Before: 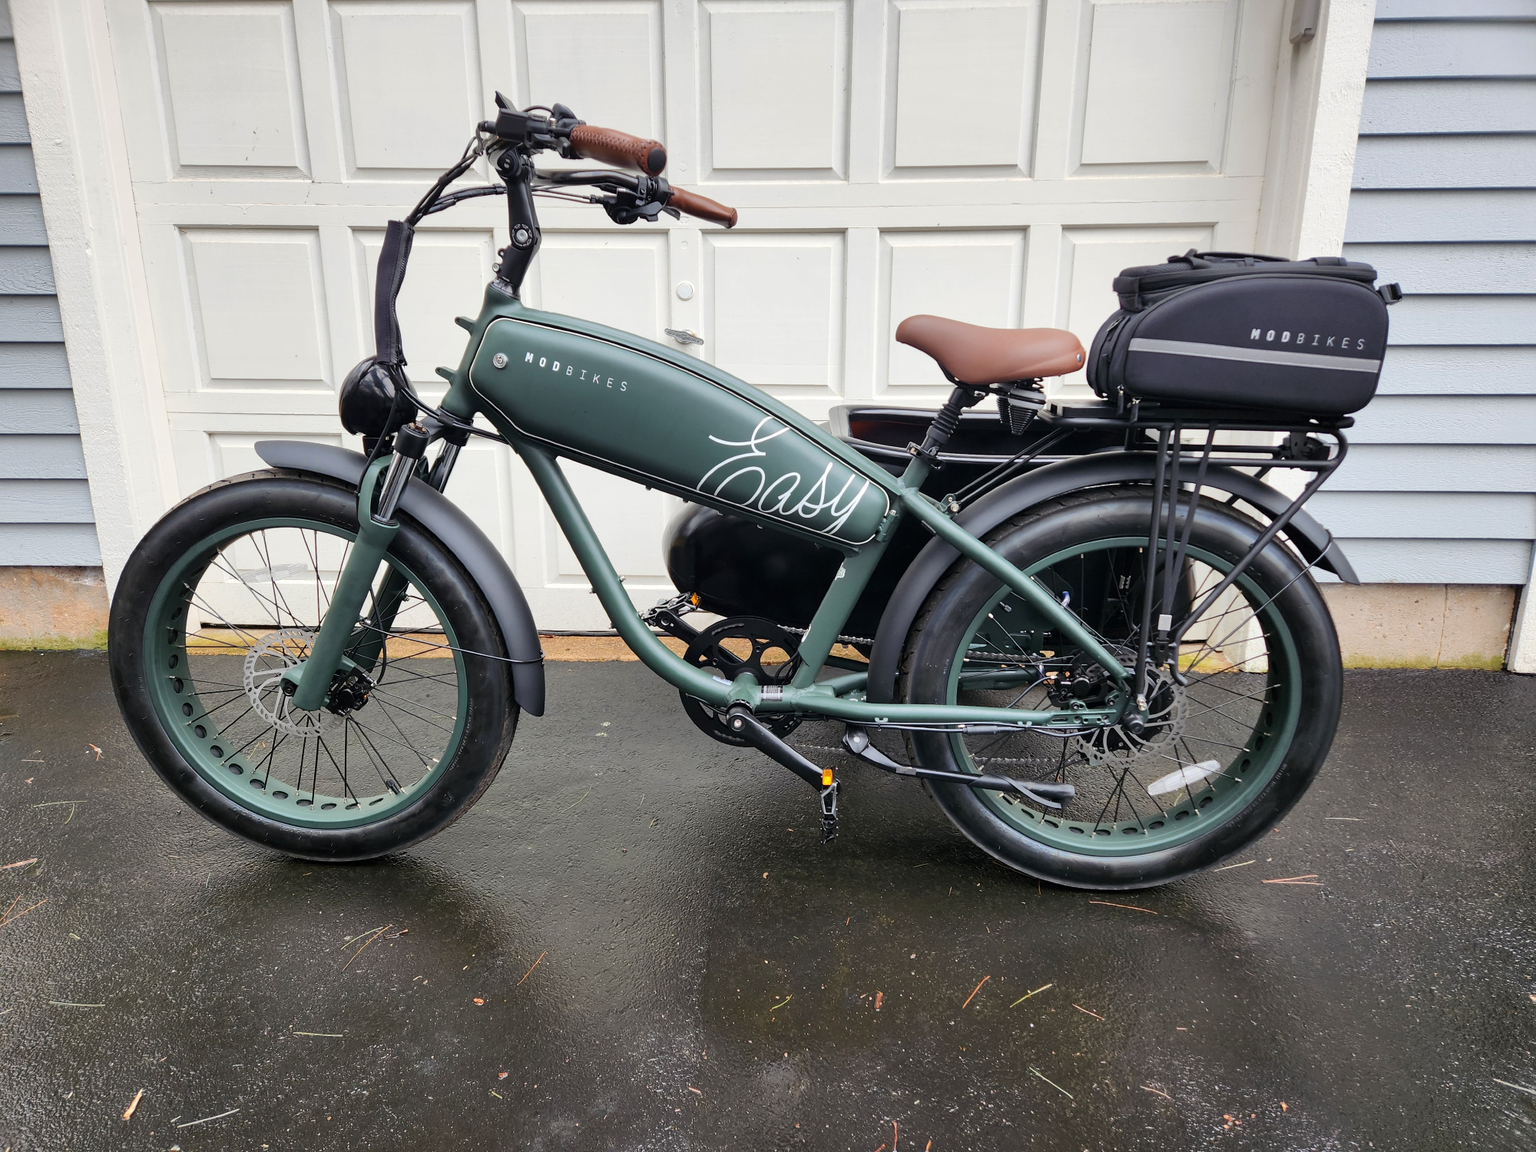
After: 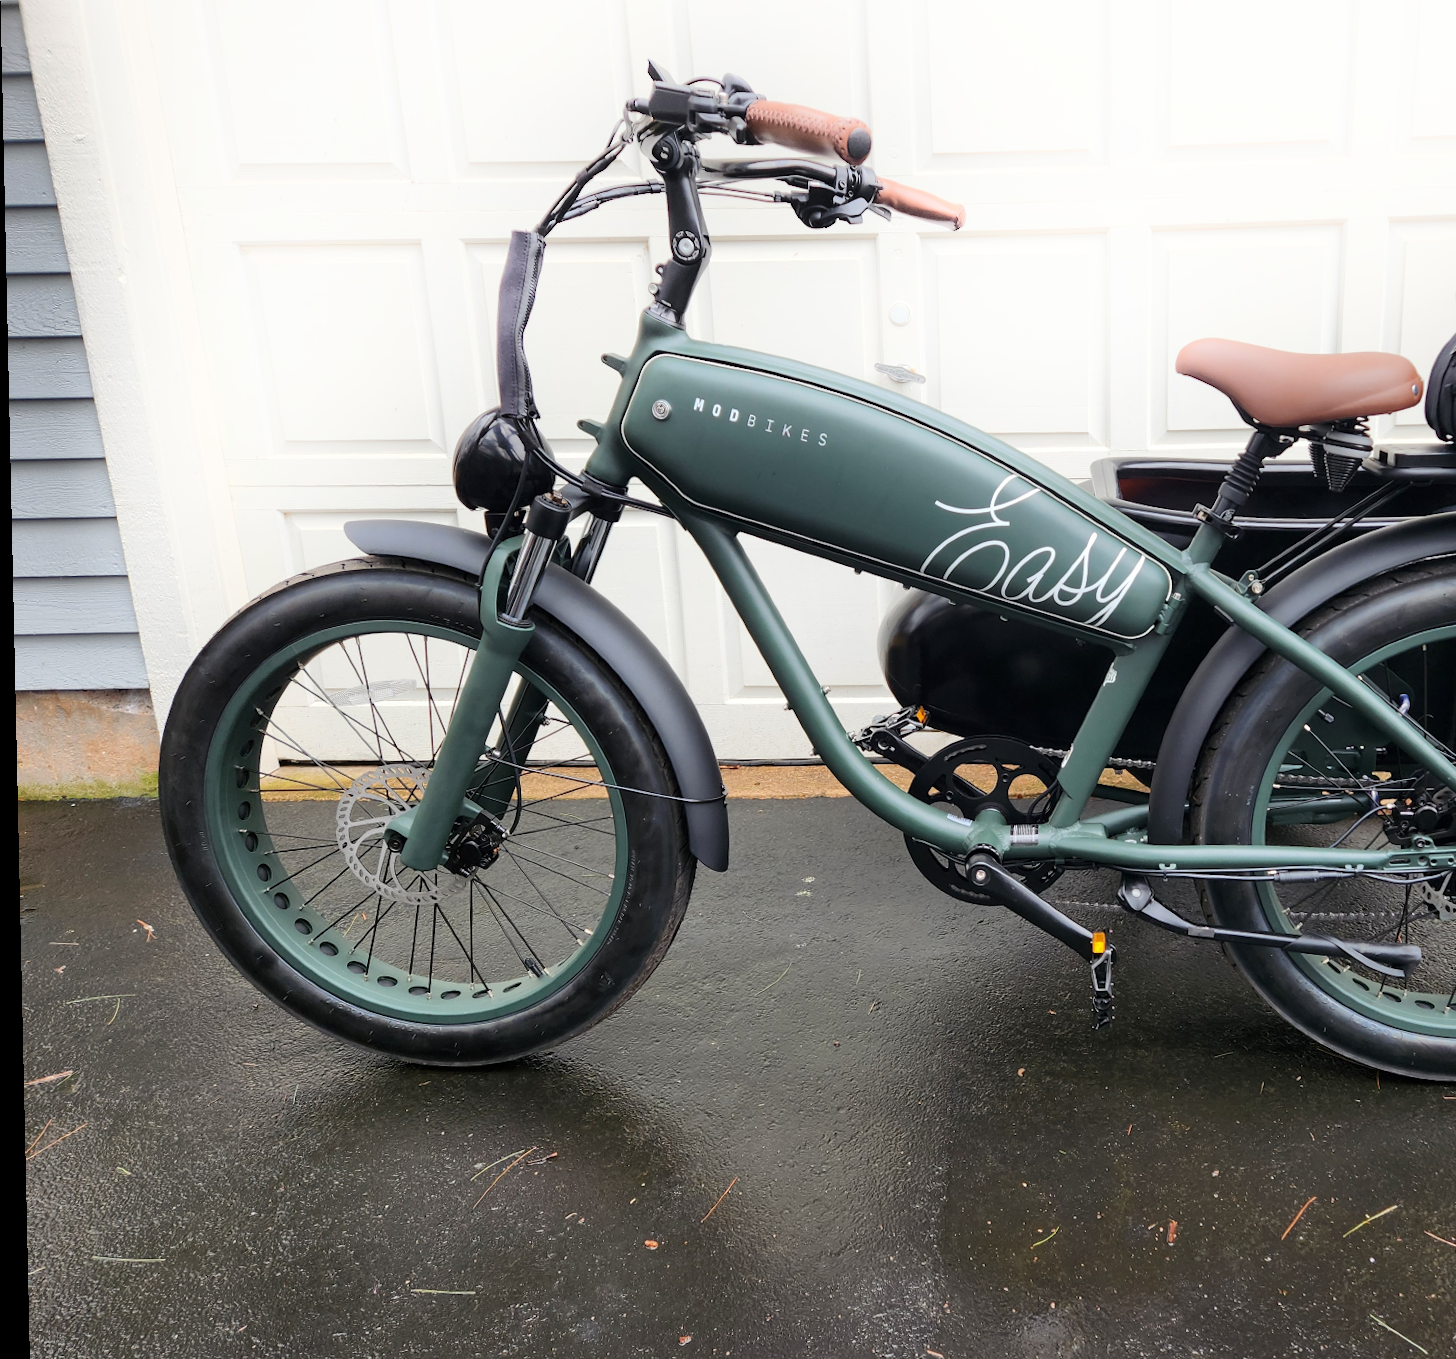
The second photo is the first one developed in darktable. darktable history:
shadows and highlights: shadows -21.3, highlights 100, soften with gaussian
crop: top 5.803%, right 27.864%, bottom 5.804%
rotate and perspective: rotation -1.24°, automatic cropping off
